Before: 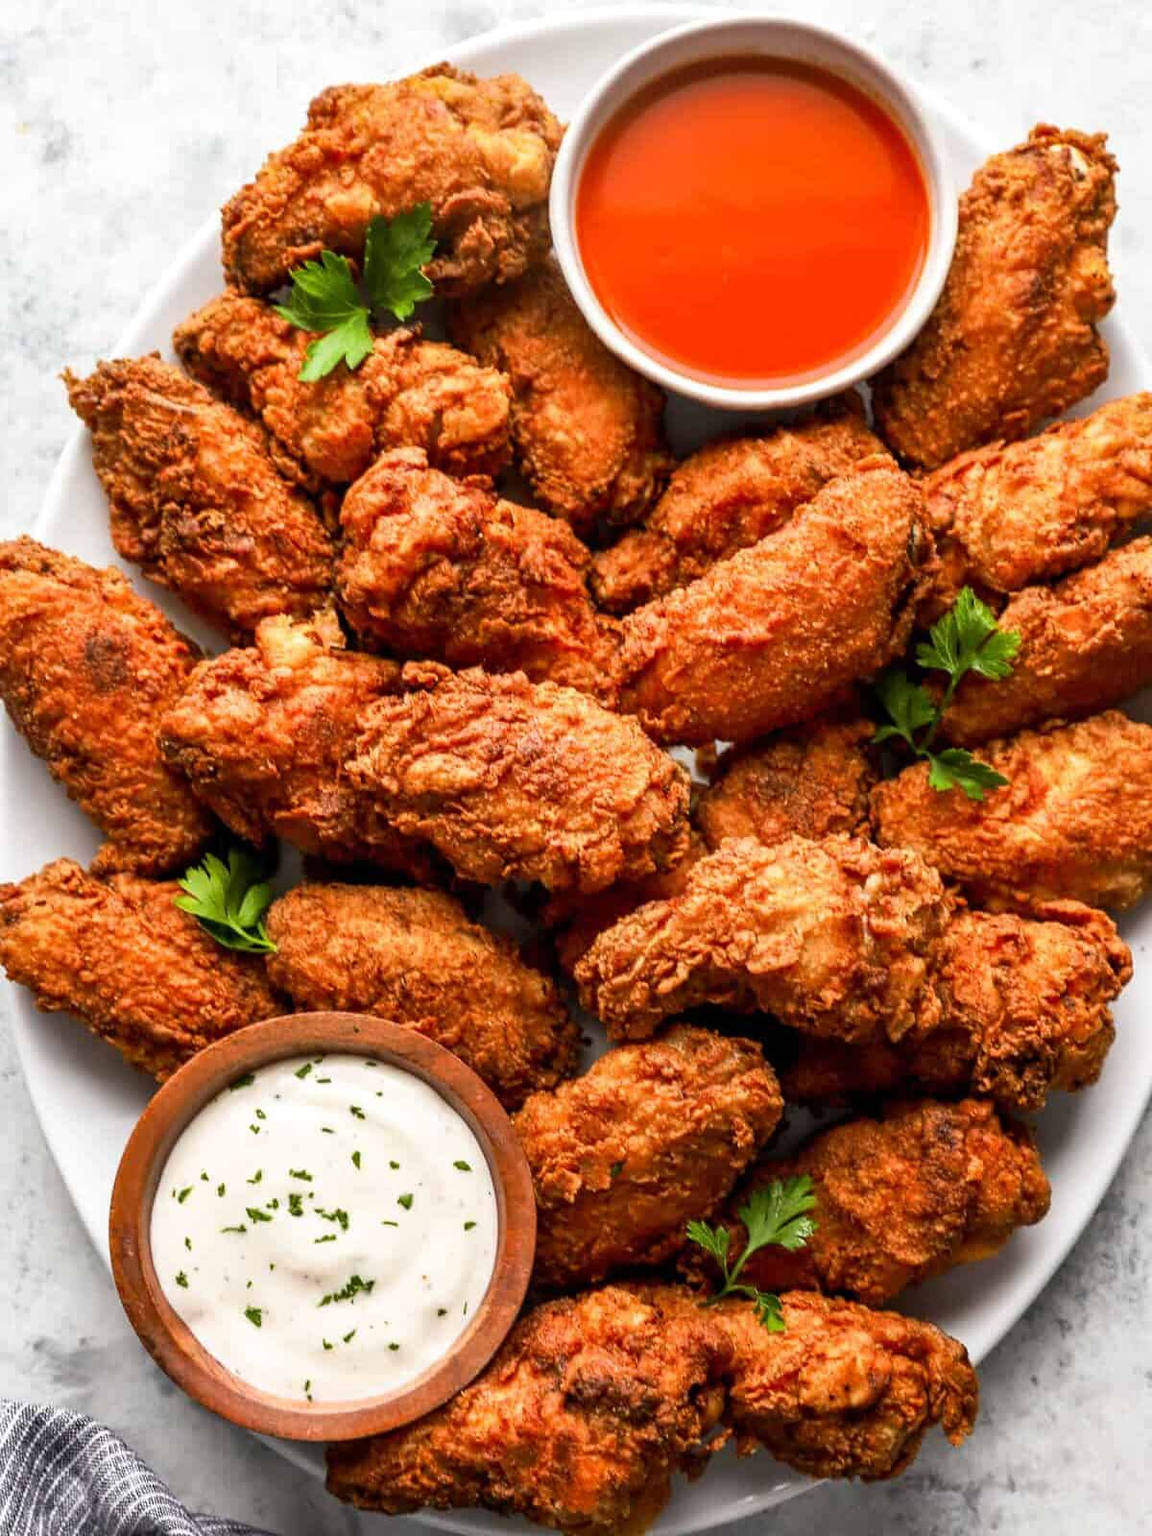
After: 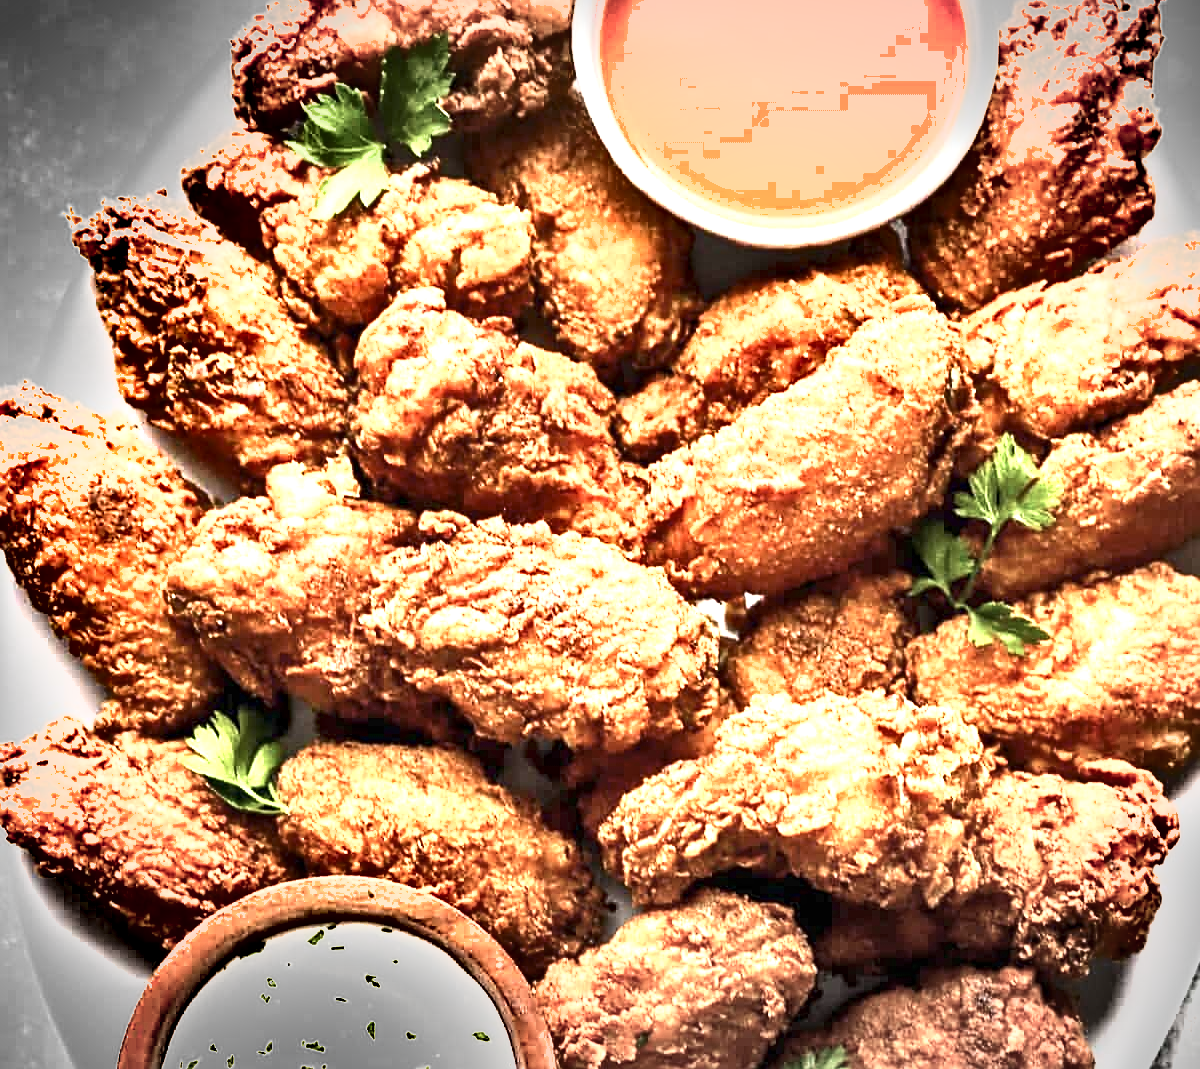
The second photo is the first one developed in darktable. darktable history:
exposure: exposure 2.025 EV, compensate exposure bias true, compensate highlight preservation false
sharpen: on, module defaults
contrast brightness saturation: contrast 0.096, saturation -0.374
vignetting: fall-off radius 99.49%, width/height ratio 1.34, unbound false
crop: top 11.18%, bottom 21.988%
shadows and highlights: soften with gaussian
haze removal: compatibility mode true, adaptive false
